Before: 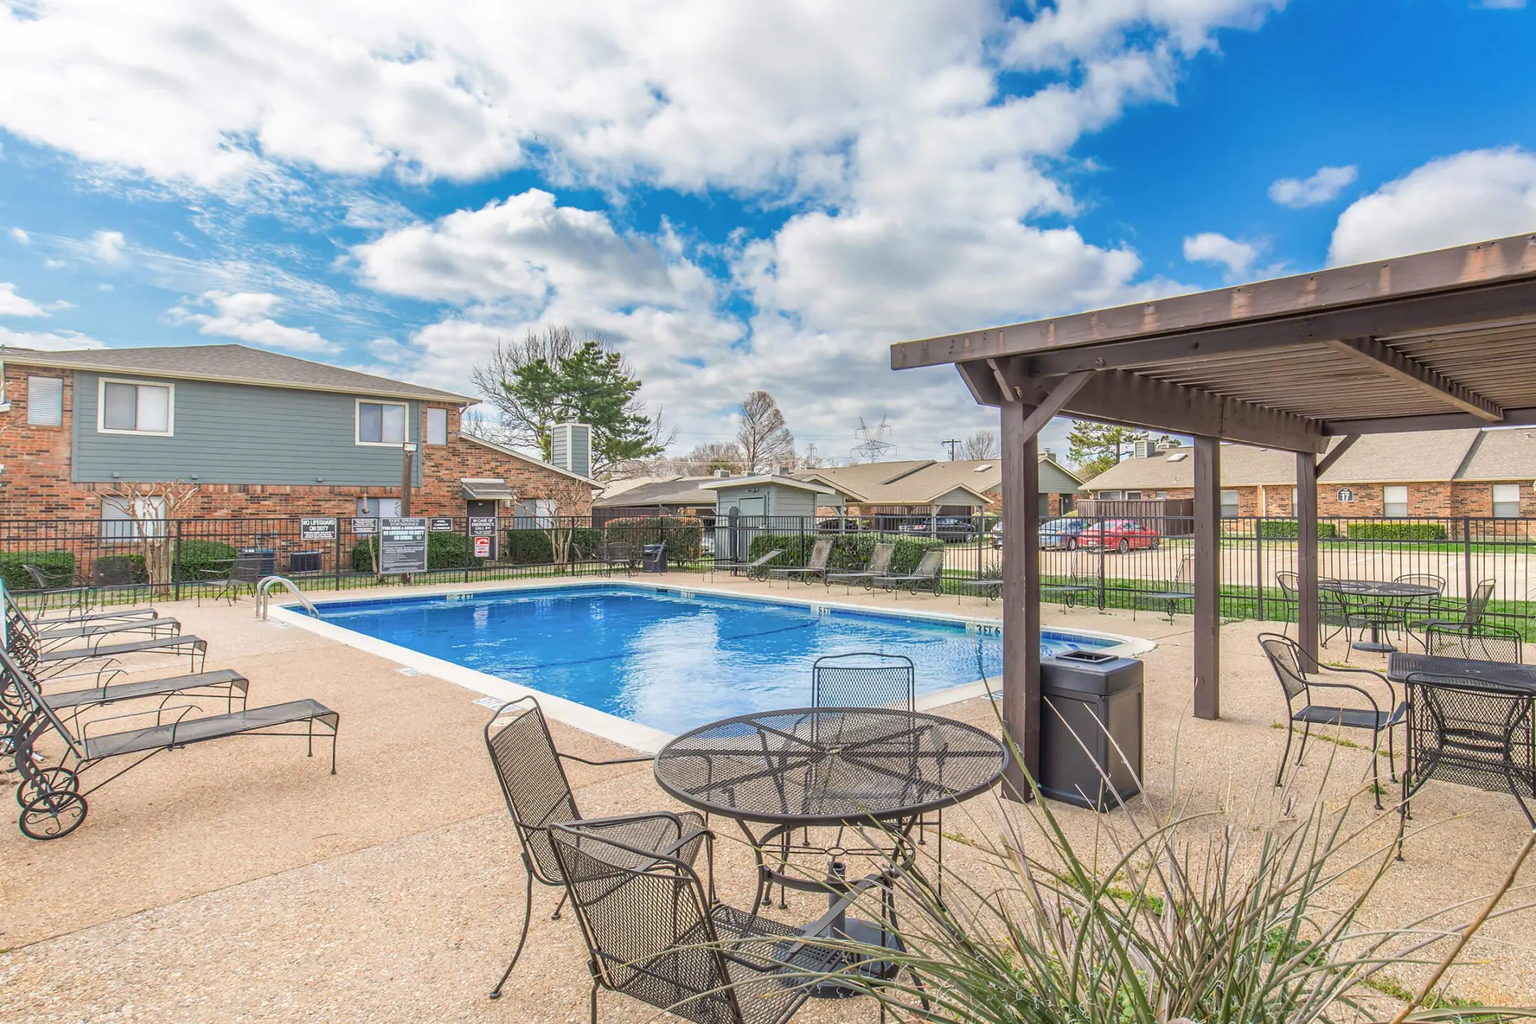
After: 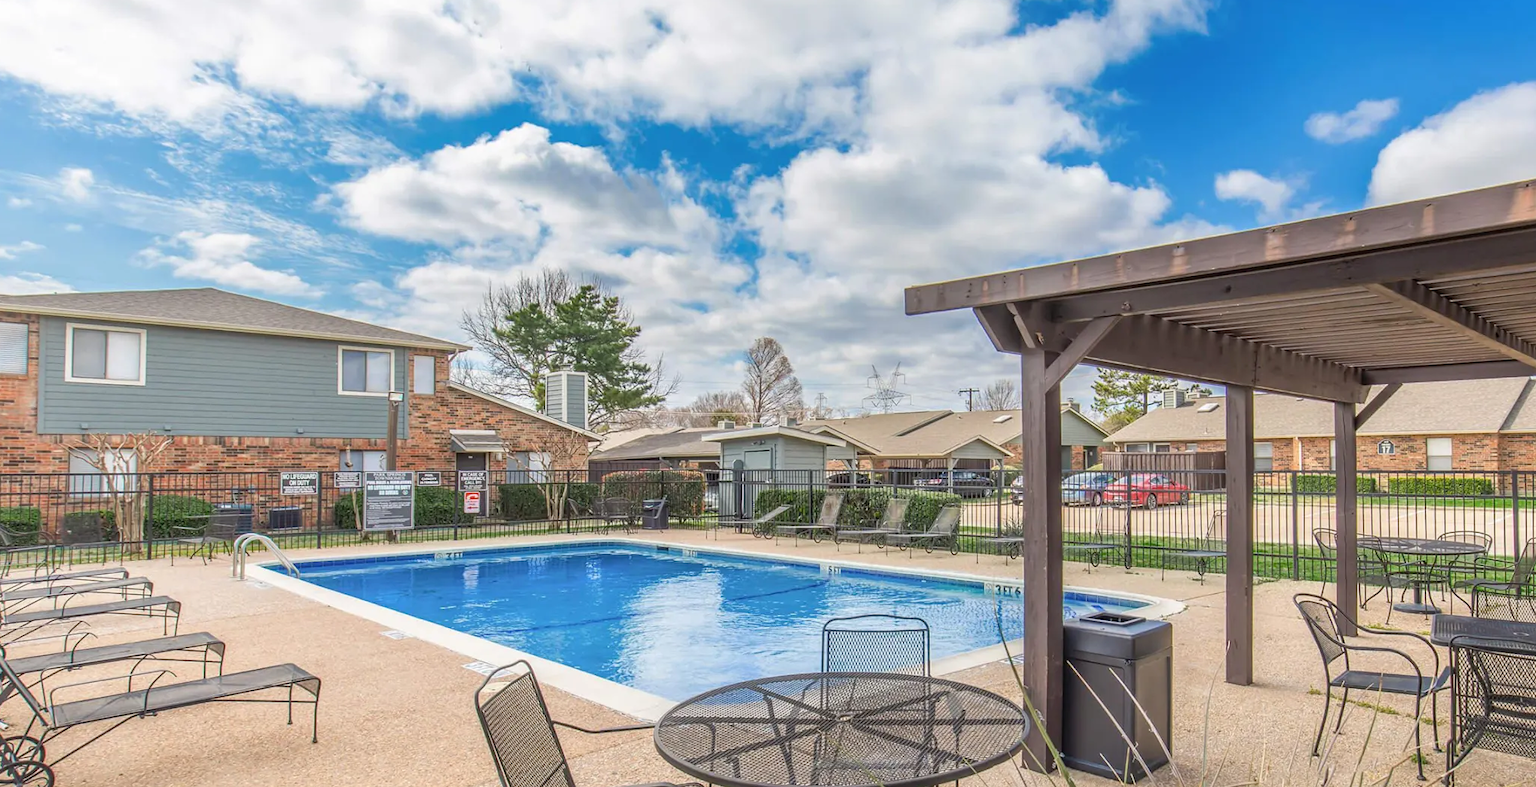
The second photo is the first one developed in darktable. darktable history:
crop: left 2.38%, top 7.147%, right 3.148%, bottom 20.19%
